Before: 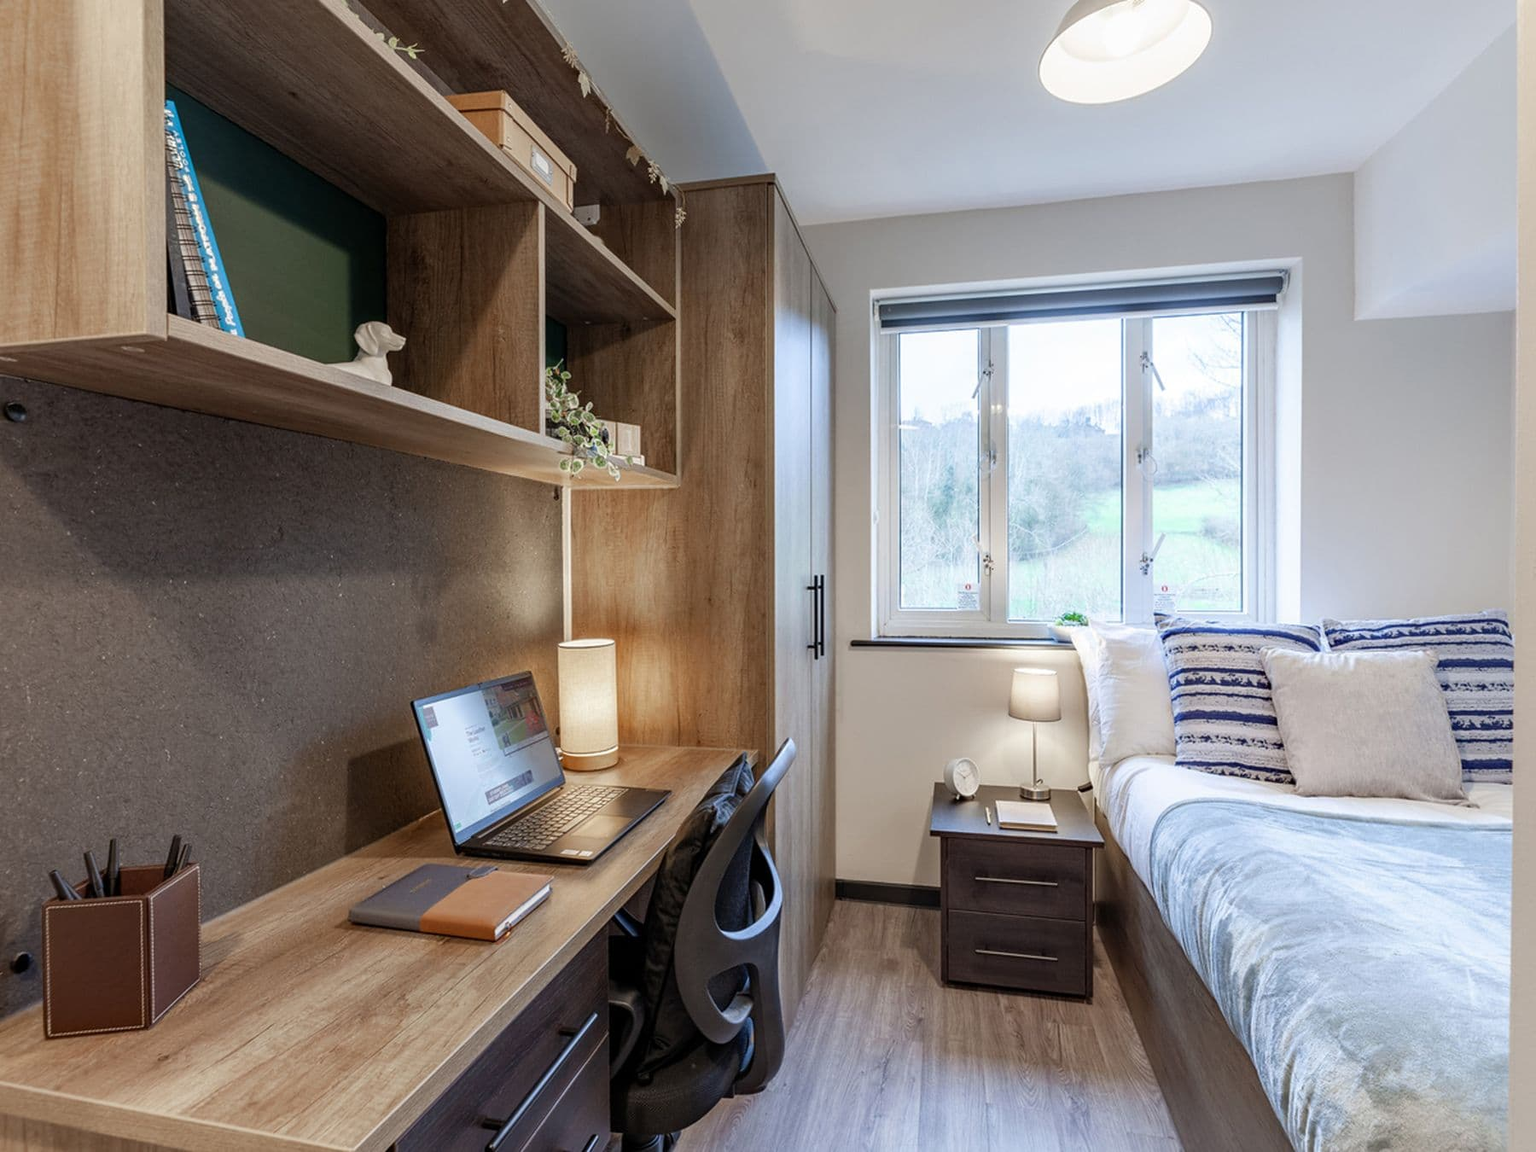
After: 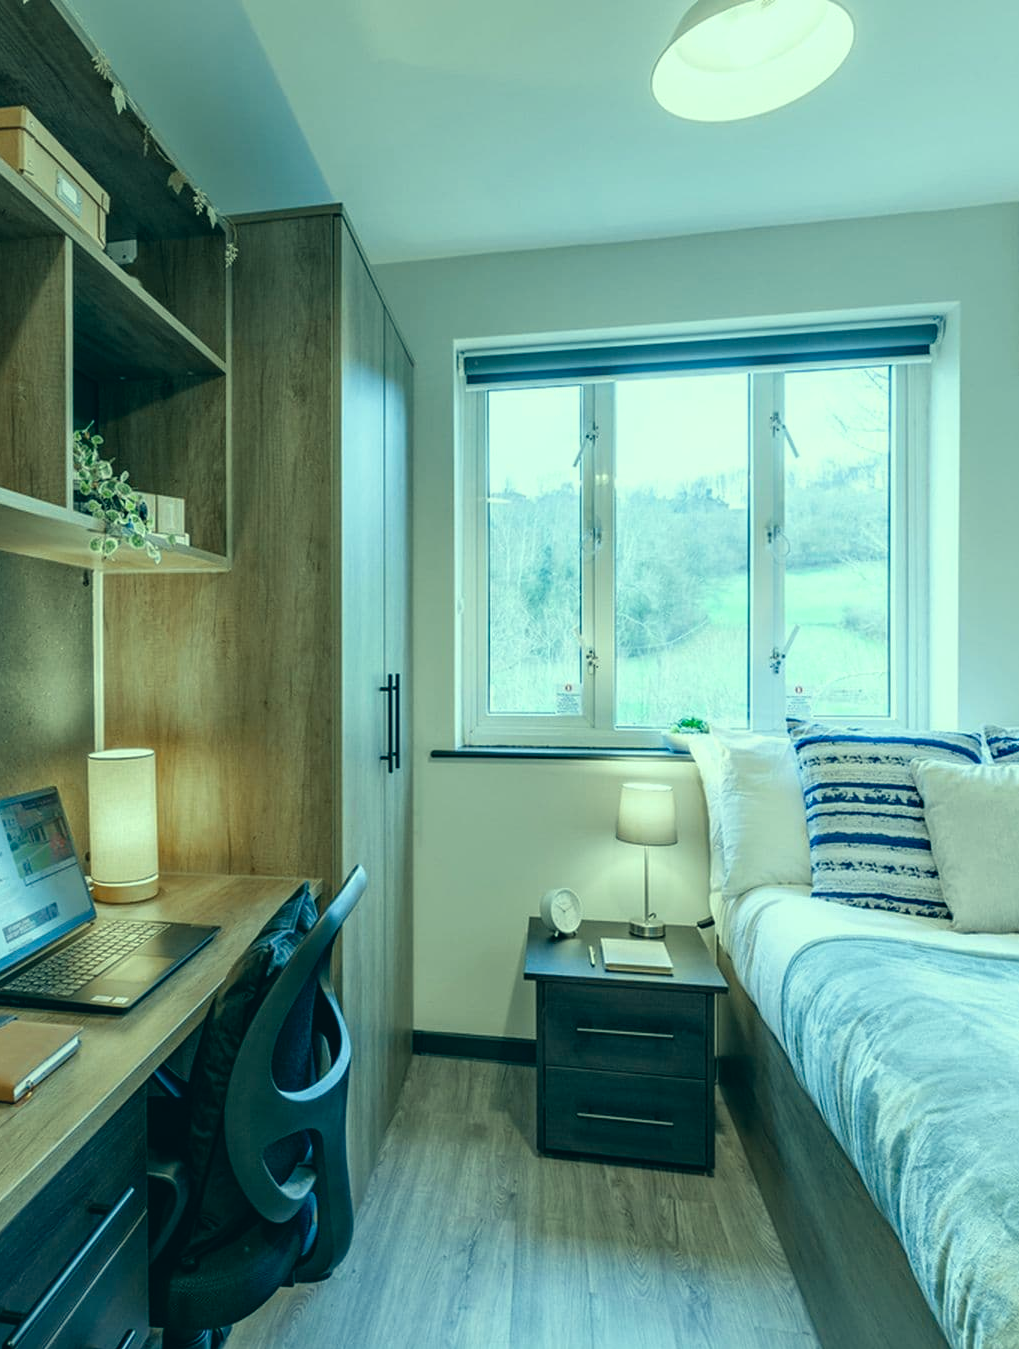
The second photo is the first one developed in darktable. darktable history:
crop: left 31.458%, top 0%, right 11.876%
color correction: highlights a* -20.08, highlights b* 9.8, shadows a* -20.4, shadows b* -10.76
